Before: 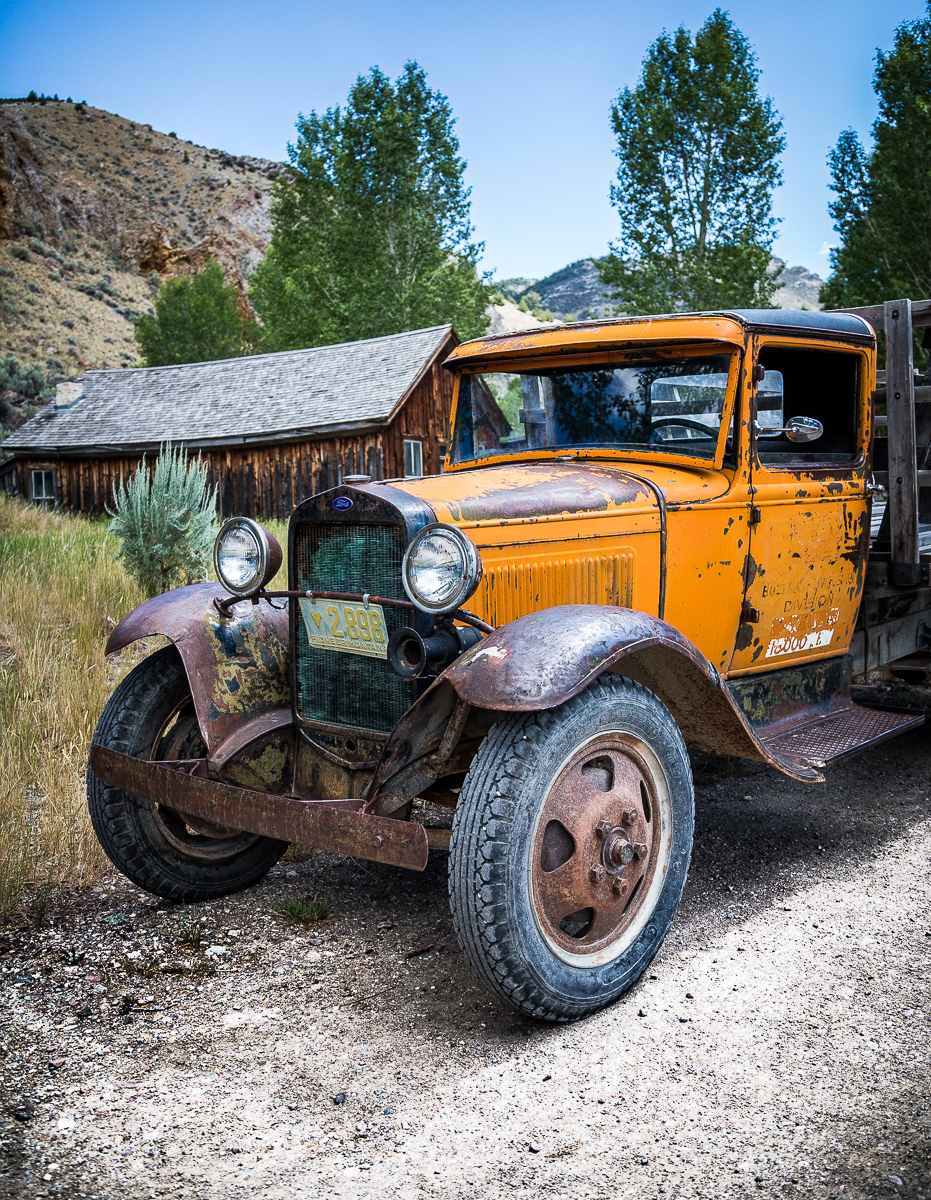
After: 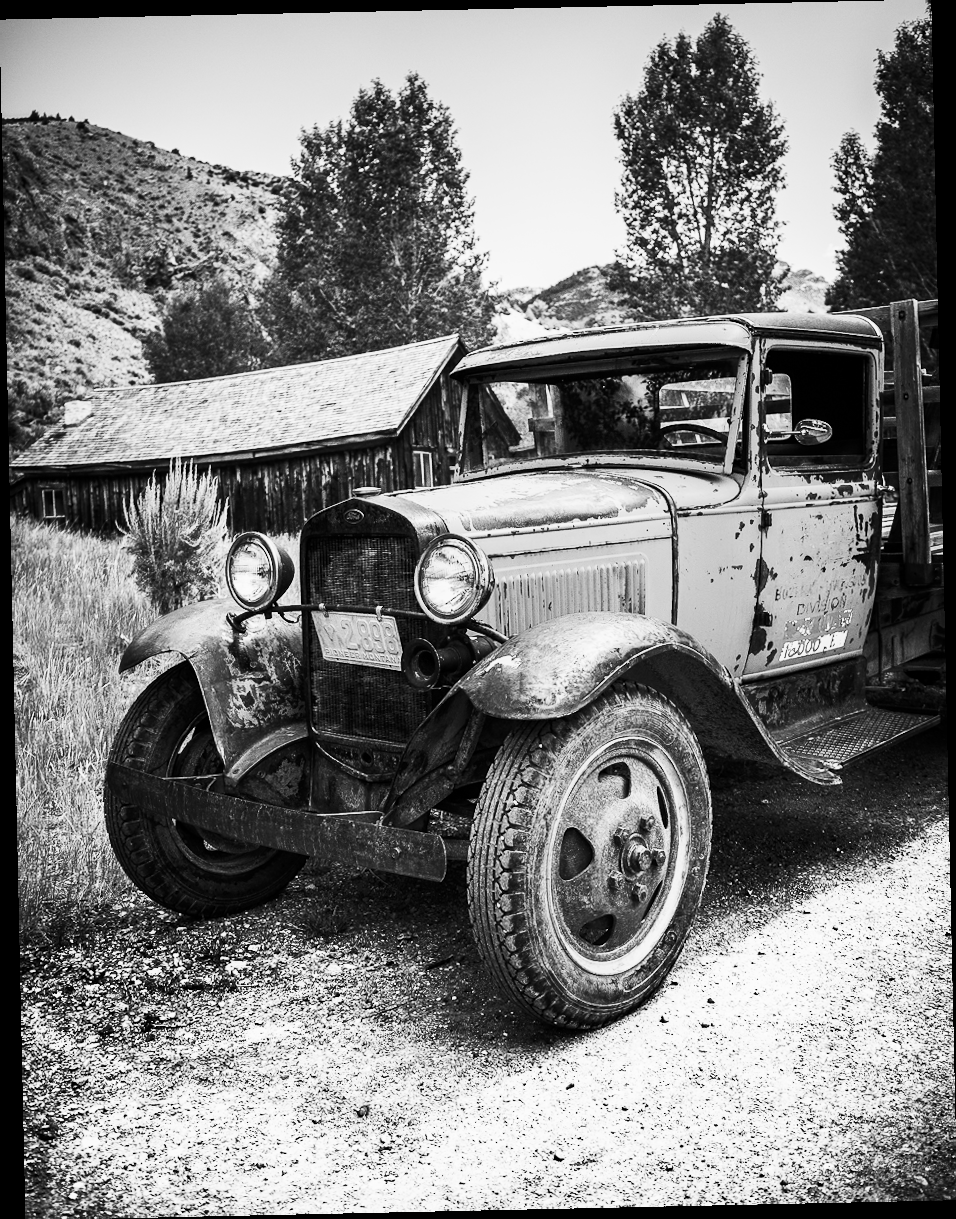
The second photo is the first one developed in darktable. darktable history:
monochrome: a -6.99, b 35.61, size 1.4
rotate and perspective: rotation -1.24°, automatic cropping off
color correction: highlights a* 10.32, highlights b* 14.66, shadows a* -9.59, shadows b* -15.02
contrast brightness saturation: contrast 0.39, brightness 0.1
